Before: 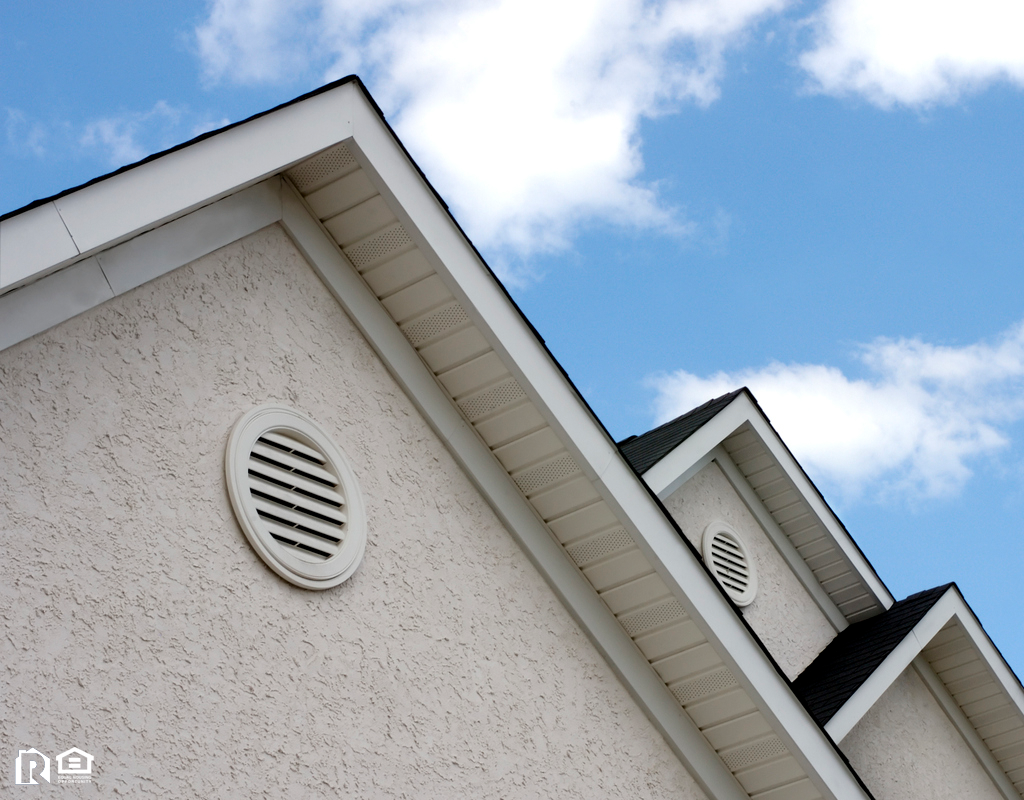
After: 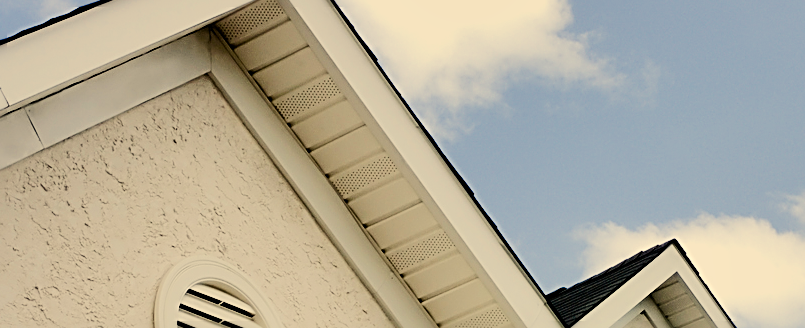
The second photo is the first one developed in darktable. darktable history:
crop: left 7.018%, top 18.6%, right 14.295%, bottom 40.283%
shadows and highlights: soften with gaussian
sharpen: radius 2.611, amount 0.701
color correction: highlights a* 2.68, highlights b* 22.54
tone equalizer: -7 EV 0.163 EV, -6 EV 0.617 EV, -5 EV 1.18 EV, -4 EV 1.36 EV, -3 EV 1.12 EV, -2 EV 0.6 EV, -1 EV 0.156 EV, edges refinement/feathering 500, mask exposure compensation -1.57 EV, preserve details no
color balance rgb: perceptual saturation grading › global saturation 20%, perceptual saturation grading › highlights -49.282%, perceptual saturation grading › shadows 25.338%, perceptual brilliance grading › global brilliance 15.135%, perceptual brilliance grading › shadows -35.612%, global vibrance 5.128%, contrast 2.926%
filmic rgb: black relative exposure -7.65 EV, white relative exposure 4.56 EV, hardness 3.61
